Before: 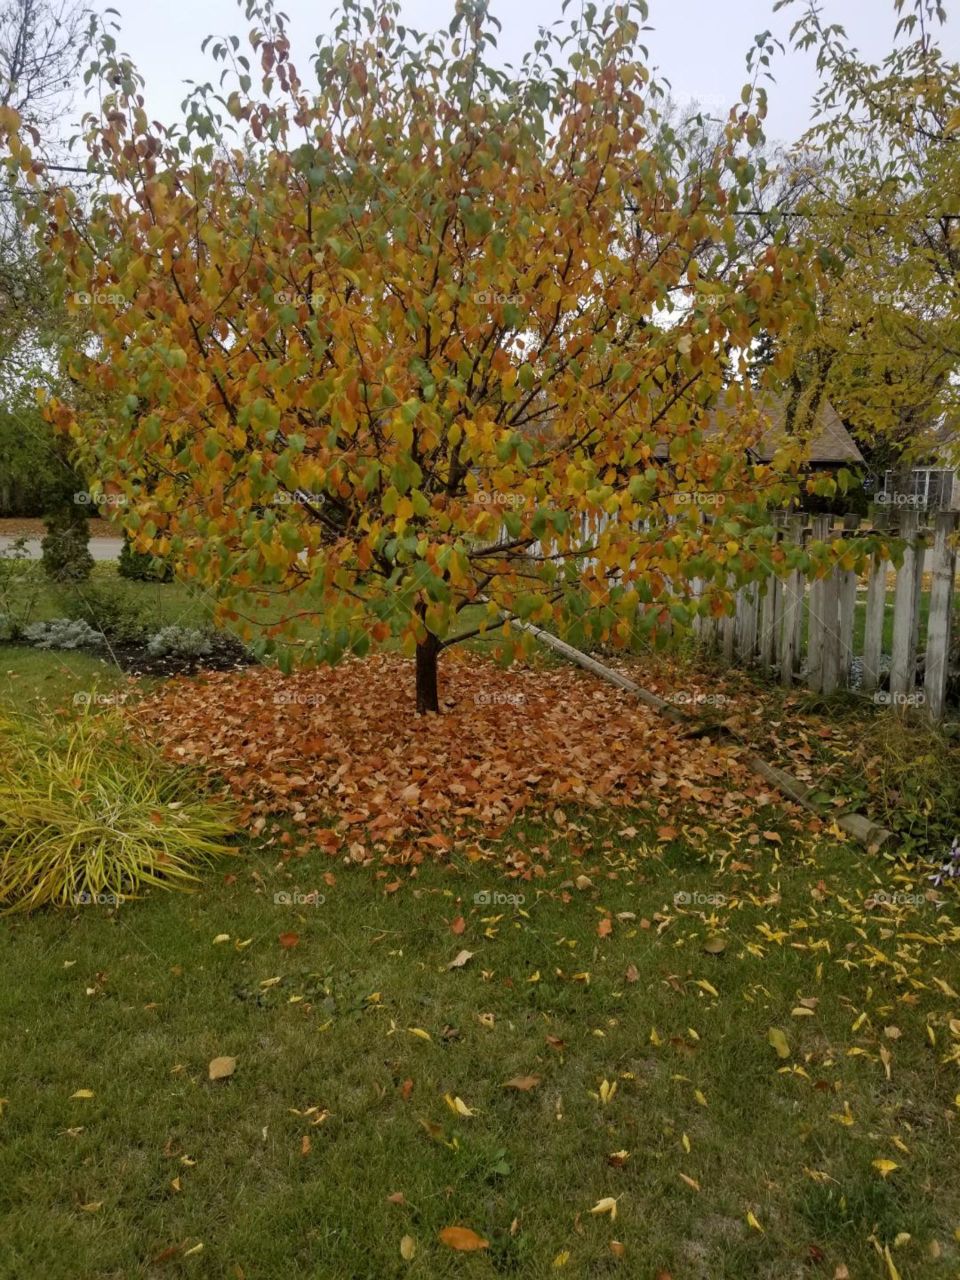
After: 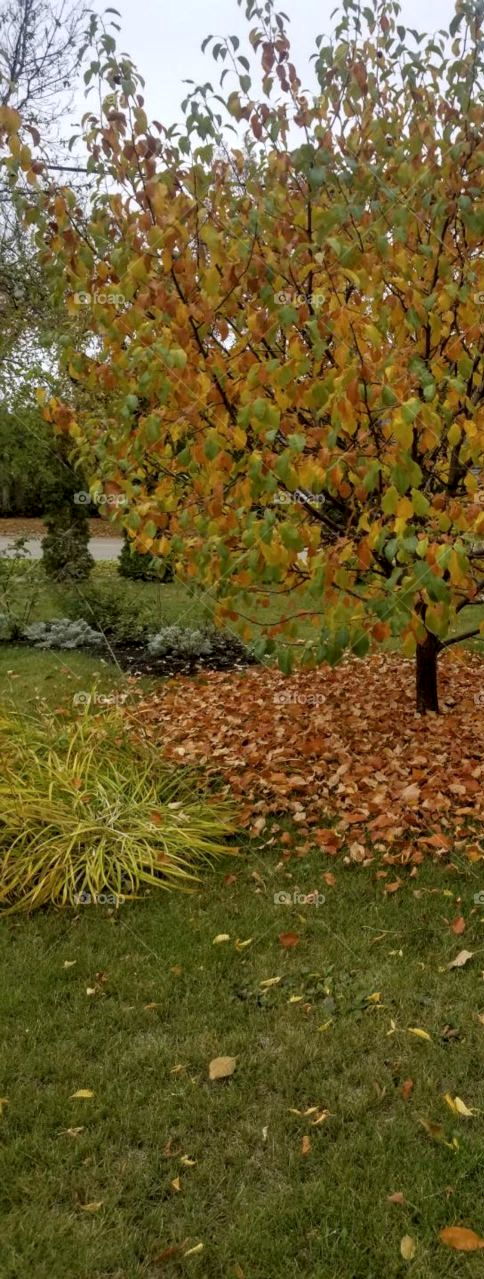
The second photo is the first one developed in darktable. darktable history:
crop and rotate: left 0.041%, top 0%, right 49.507%
local contrast: on, module defaults
